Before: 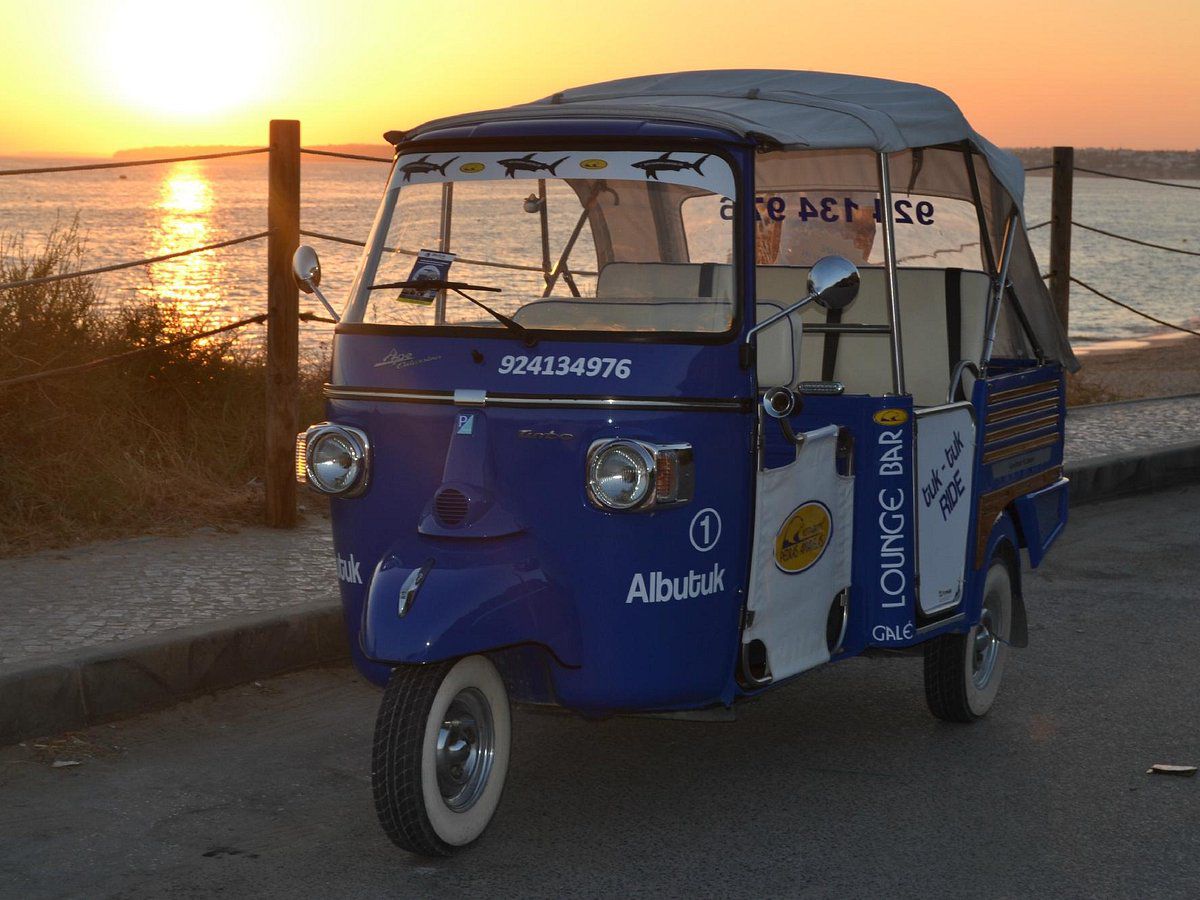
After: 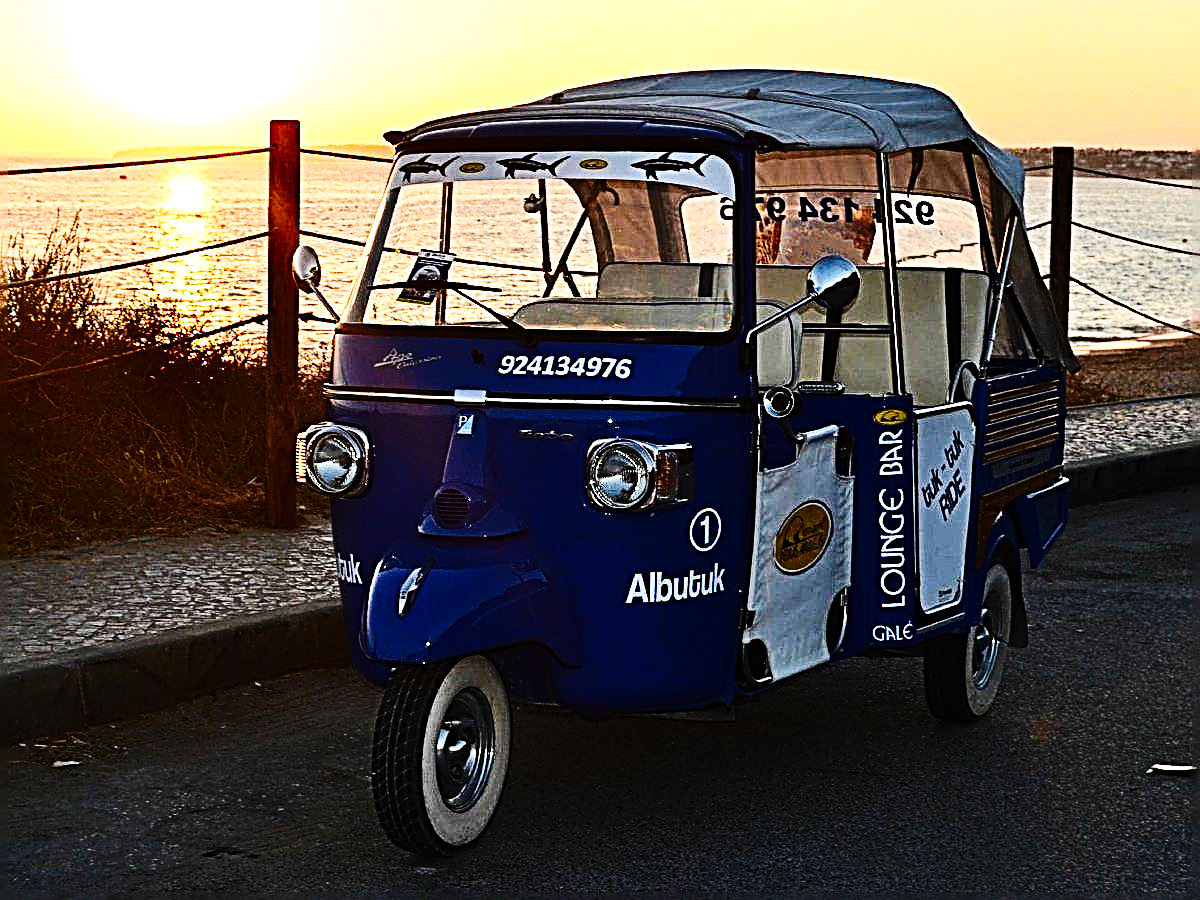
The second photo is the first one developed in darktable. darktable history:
sharpen: radius 3.141, amount 1.731
levels: mode automatic, levels [0, 0.474, 0.947]
contrast brightness saturation: contrast 0.175, saturation 0.301
base curve: curves: ch0 [(0, 0) (0.036, 0.025) (0.121, 0.166) (0.206, 0.329) (0.605, 0.79) (1, 1)], preserve colors none
tone equalizer: -8 EV -0.763 EV, -7 EV -0.705 EV, -6 EV -0.606 EV, -5 EV -0.408 EV, -3 EV 0.404 EV, -2 EV 0.6 EV, -1 EV 0.7 EV, +0 EV 0.76 EV, edges refinement/feathering 500, mask exposure compensation -1.57 EV, preserve details no
